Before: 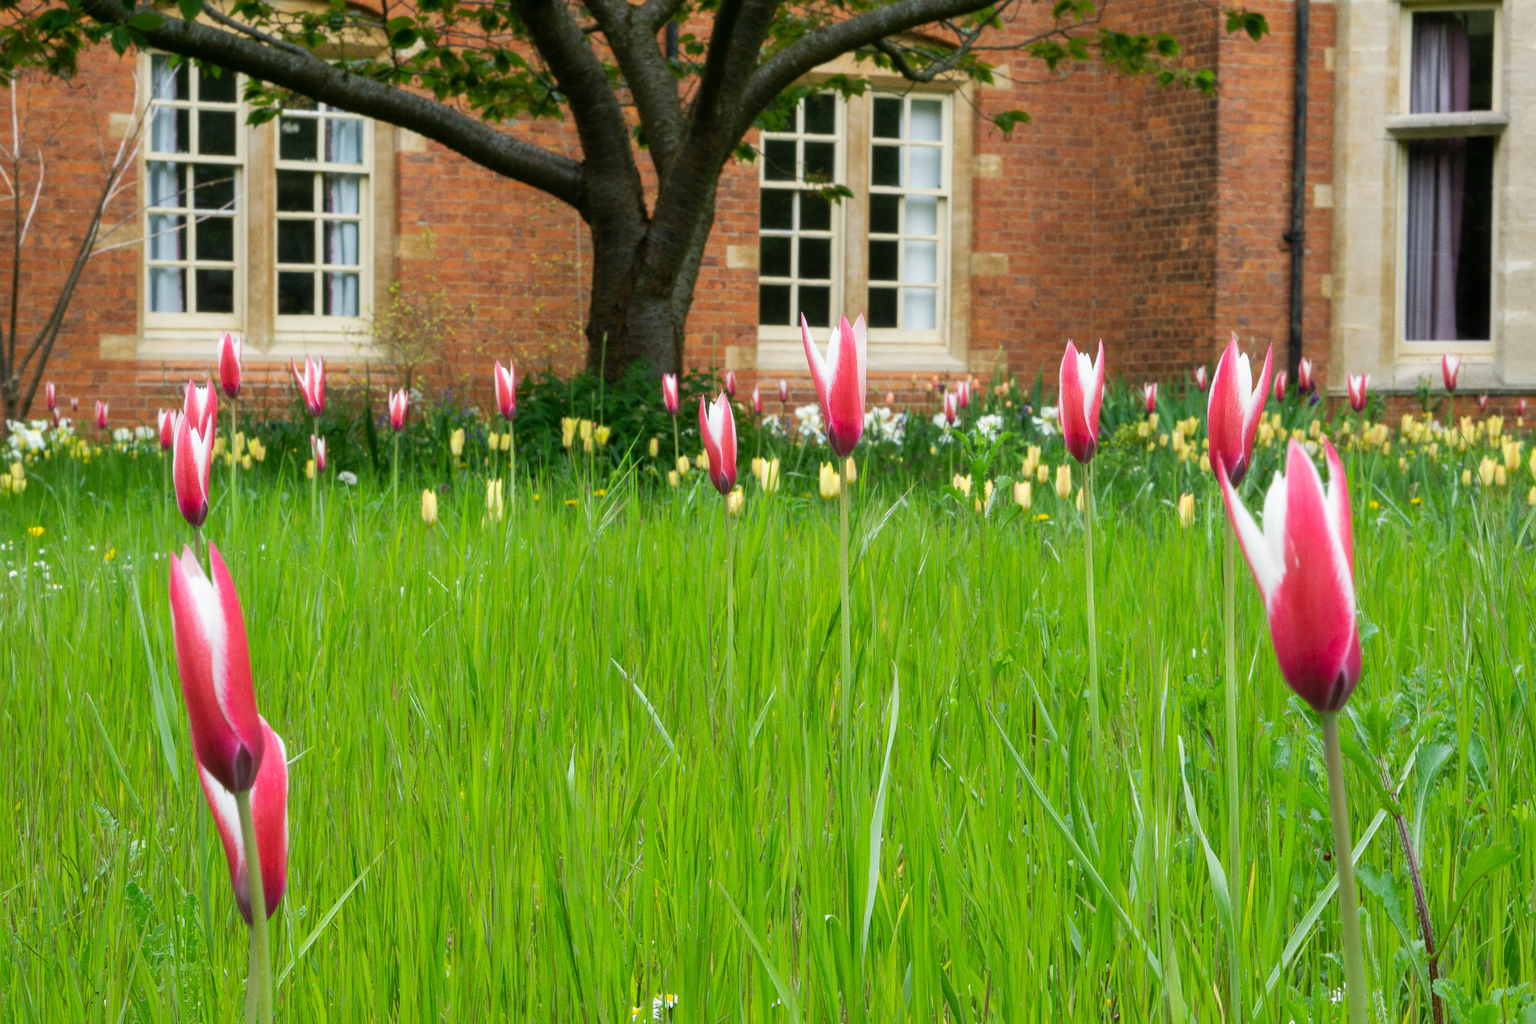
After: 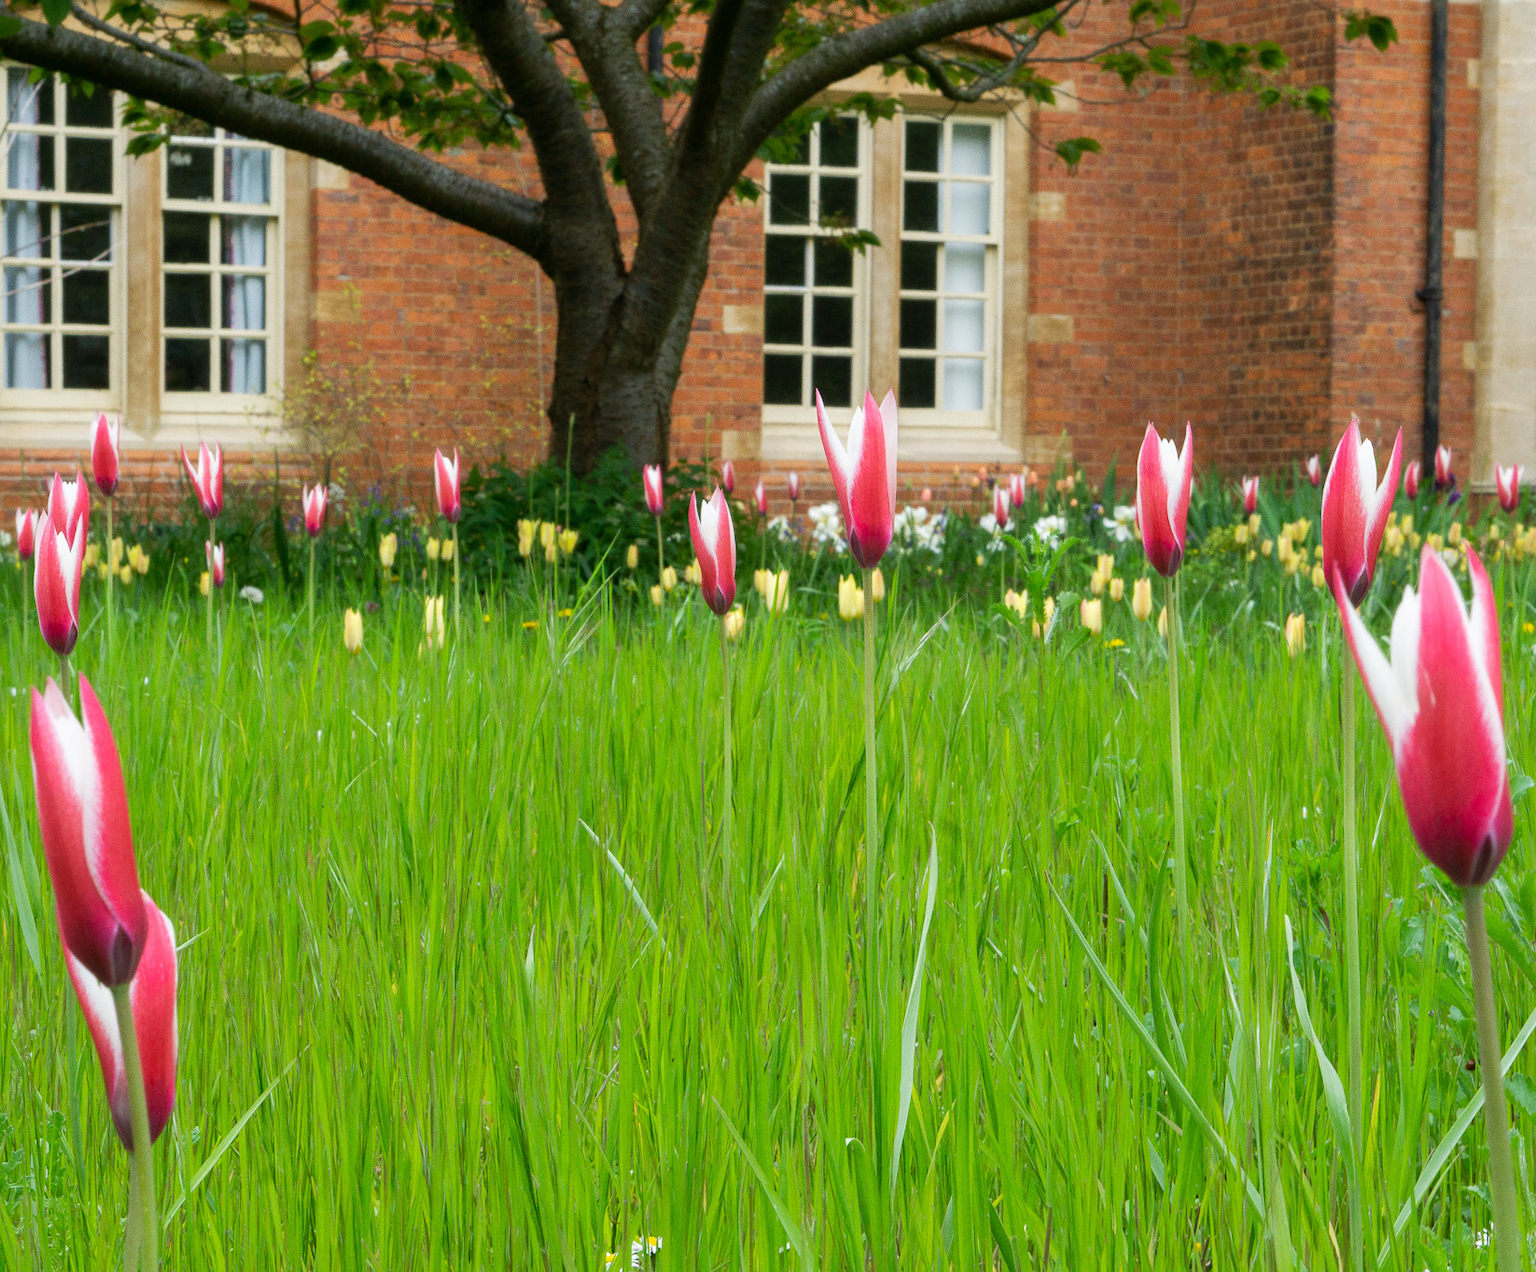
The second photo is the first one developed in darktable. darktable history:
crop and rotate: left 9.478%, right 10.145%
